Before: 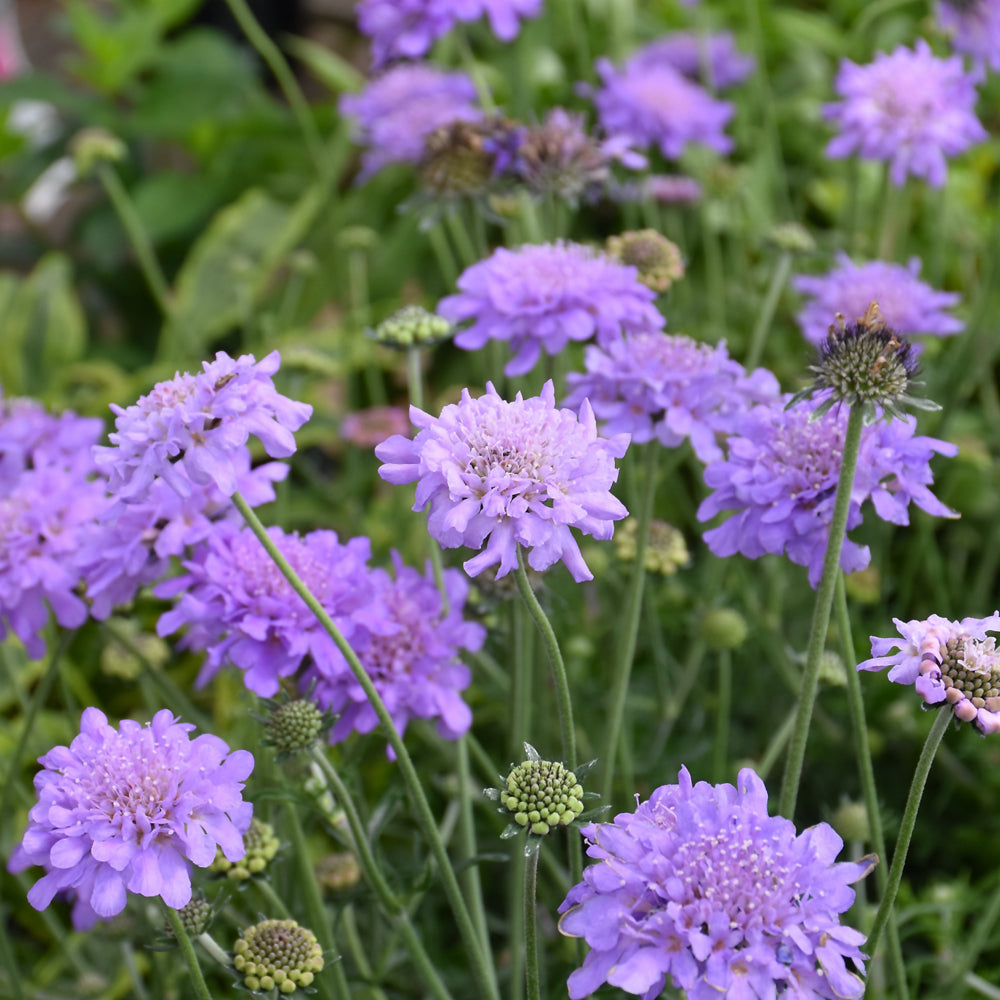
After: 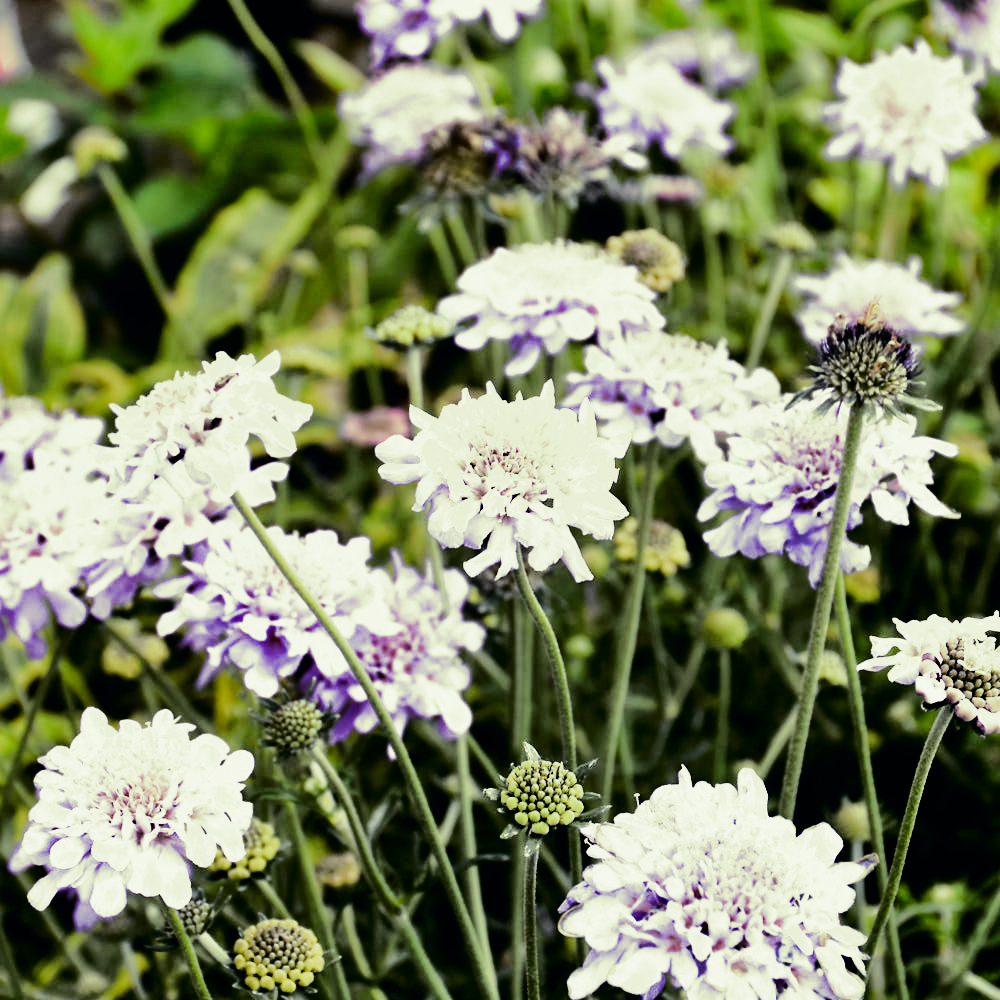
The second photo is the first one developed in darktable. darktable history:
shadows and highlights: low approximation 0.01, soften with gaussian
tone curve: curves: ch0 [(0, 0) (0.11, 0.061) (0.256, 0.259) (0.398, 0.494) (0.498, 0.611) (0.65, 0.757) (0.835, 0.883) (1, 0.961)]; ch1 [(0, 0) (0.346, 0.307) (0.408, 0.369) (0.453, 0.457) (0.482, 0.479) (0.502, 0.498) (0.521, 0.51) (0.553, 0.554) (0.618, 0.65) (0.693, 0.727) (1, 1)]; ch2 [(0, 0) (0.366, 0.337) (0.434, 0.46) (0.485, 0.494) (0.5, 0.494) (0.511, 0.508) (0.537, 0.55) (0.579, 0.599) (0.621, 0.693) (1, 1)], color space Lab, independent channels, preserve colors none
filmic rgb: black relative exposure -5 EV, white relative exposure 3.5 EV, hardness 3.19, contrast 1.5, highlights saturation mix -50%
split-toning: shadows › hue 290.82°, shadows › saturation 0.34, highlights › saturation 0.38, balance 0, compress 50%
